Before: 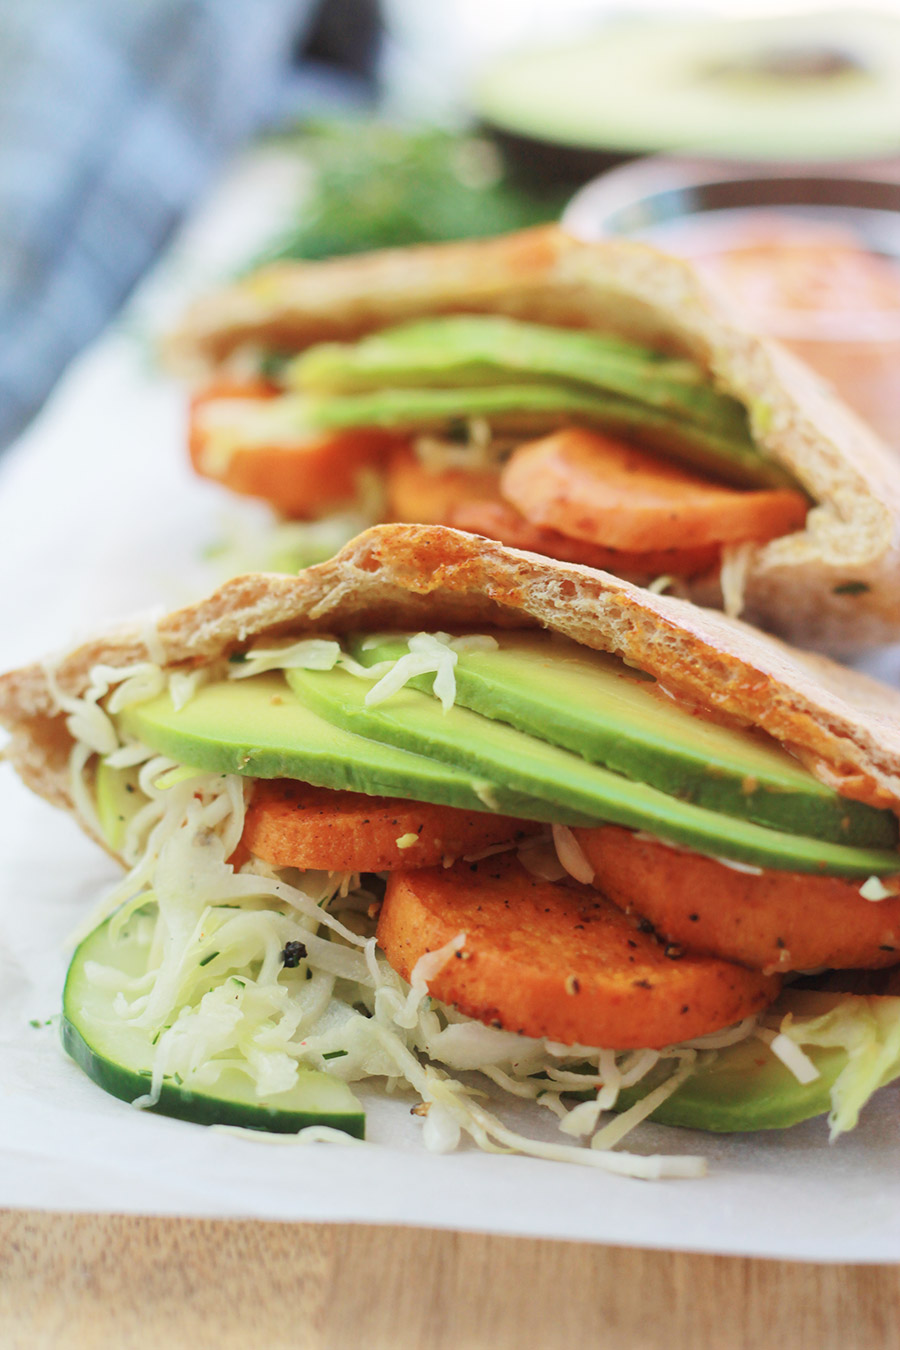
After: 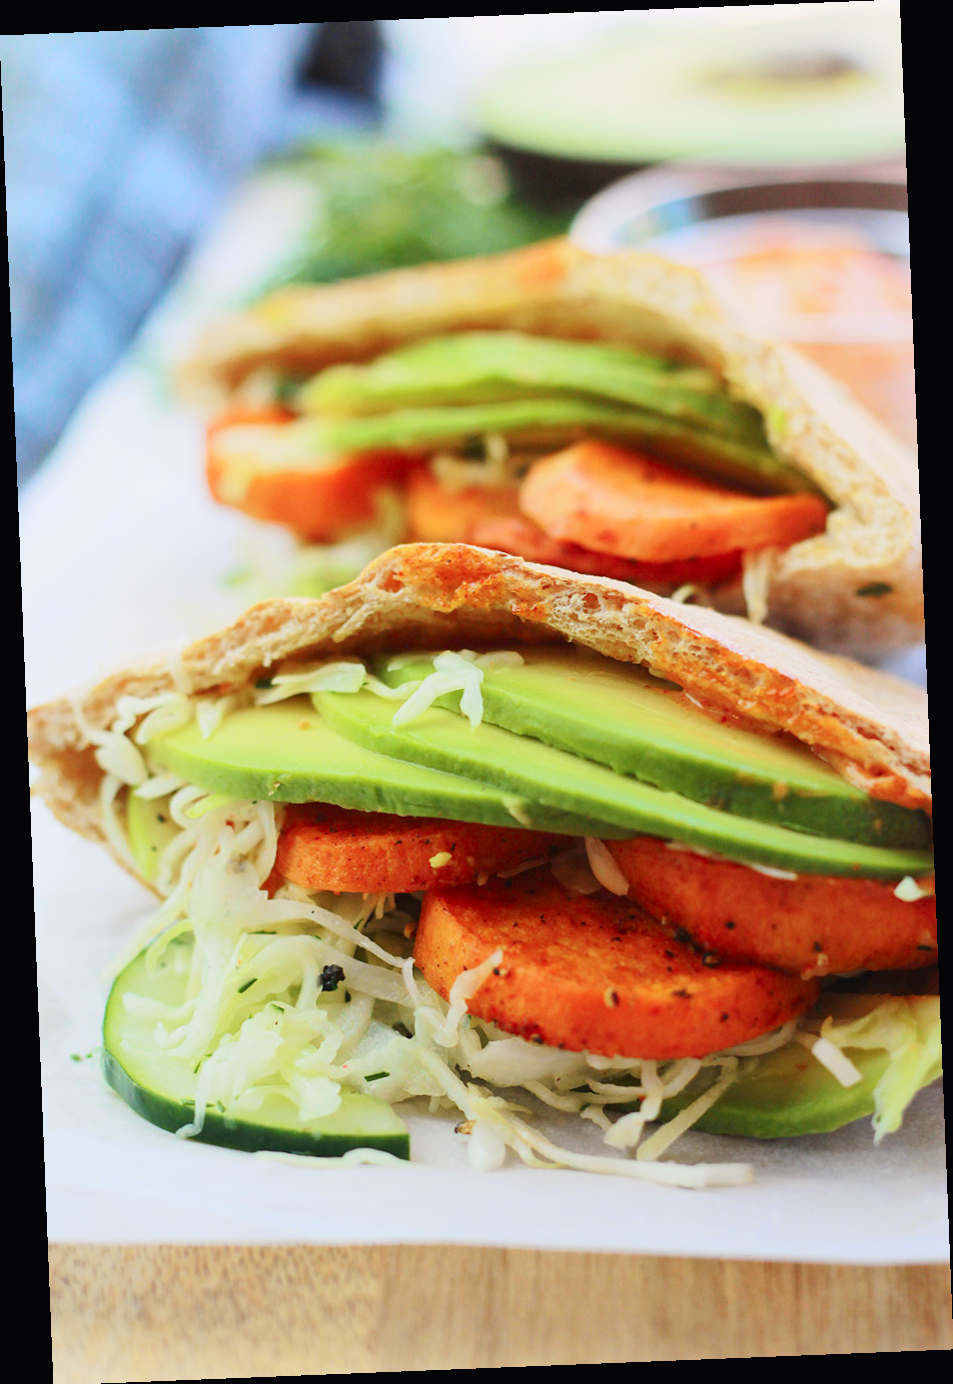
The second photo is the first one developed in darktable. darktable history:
rotate and perspective: rotation -2.29°, automatic cropping off
tone curve: curves: ch0 [(0, 0.011) (0.139, 0.106) (0.295, 0.271) (0.499, 0.523) (0.739, 0.782) (0.857, 0.879) (1, 0.967)]; ch1 [(0, 0) (0.272, 0.249) (0.388, 0.385) (0.469, 0.456) (0.495, 0.497) (0.524, 0.518) (0.602, 0.623) (0.725, 0.779) (1, 1)]; ch2 [(0, 0) (0.125, 0.089) (0.353, 0.329) (0.443, 0.408) (0.502, 0.499) (0.548, 0.549) (0.608, 0.635) (1, 1)], color space Lab, independent channels, preserve colors none
